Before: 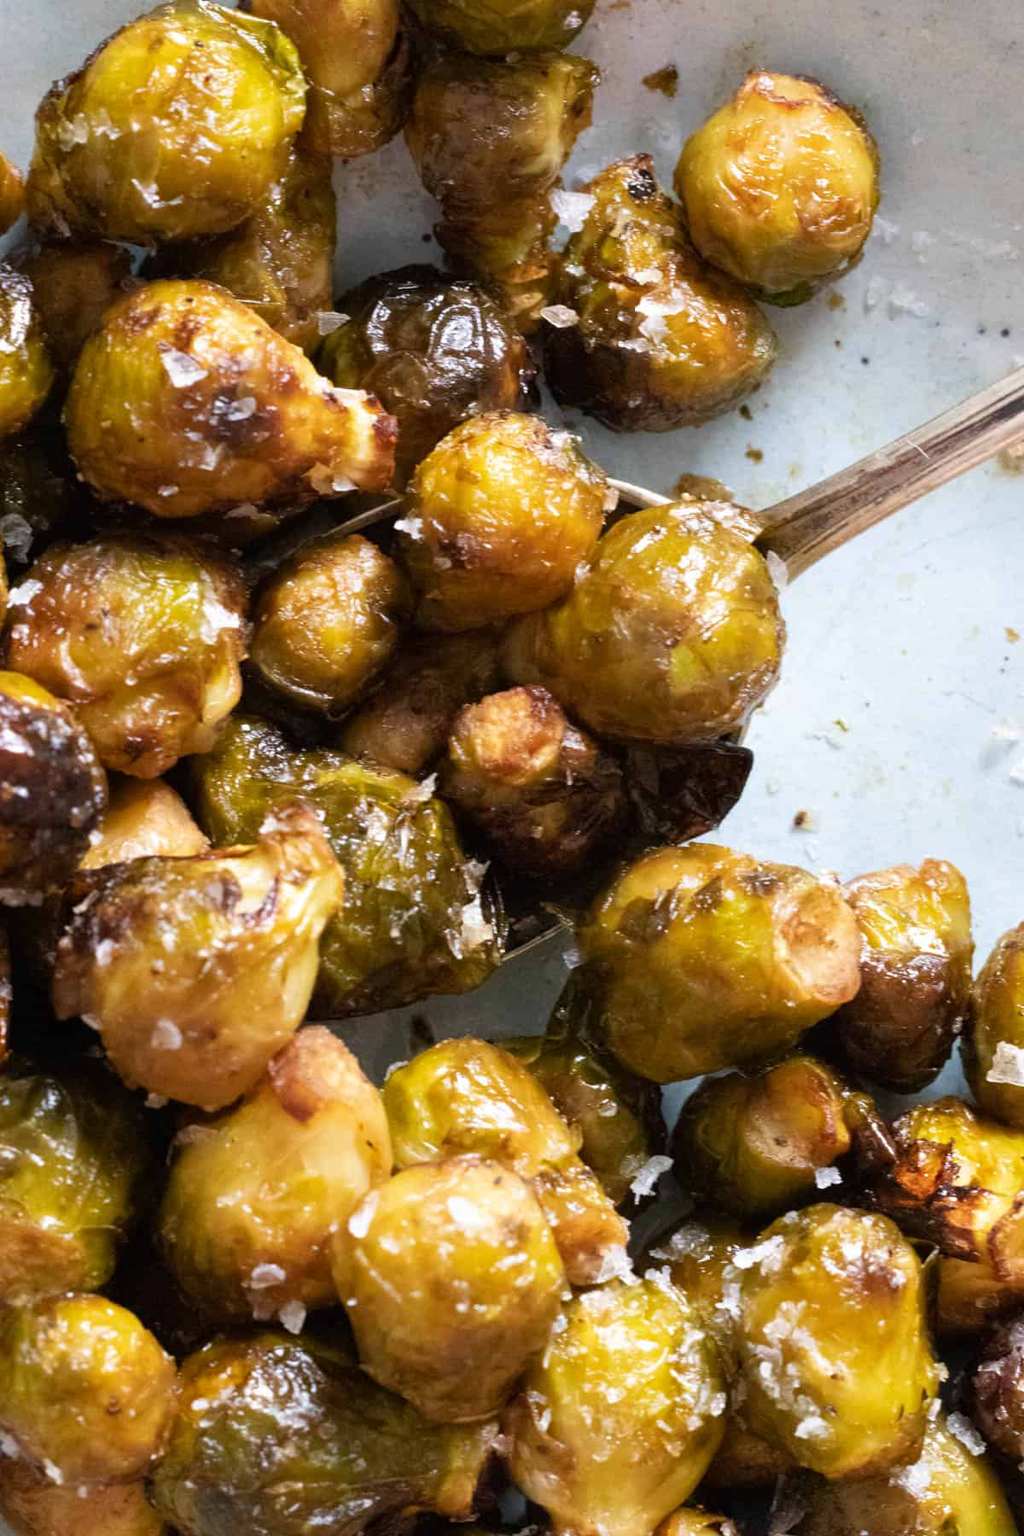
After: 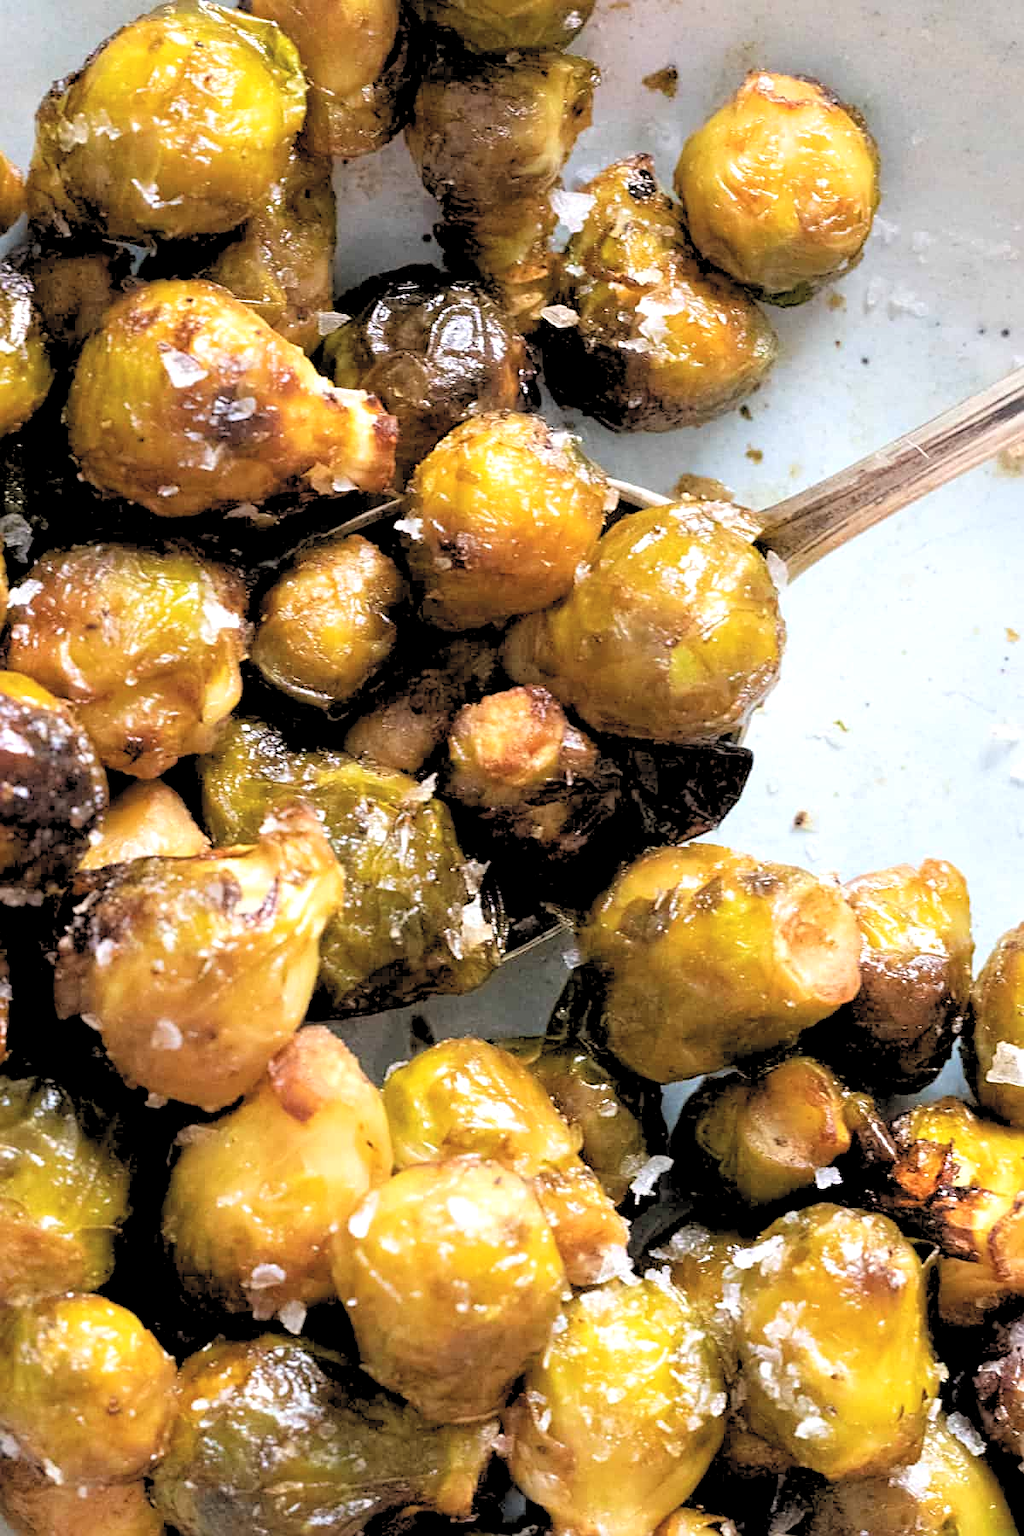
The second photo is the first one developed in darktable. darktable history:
exposure: black level correction -0.001, exposure 0.08 EV, compensate highlight preservation false
rgb levels: levels [[0.013, 0.434, 0.89], [0, 0.5, 1], [0, 0.5, 1]]
sharpen: on, module defaults
contrast brightness saturation: brightness 0.13
